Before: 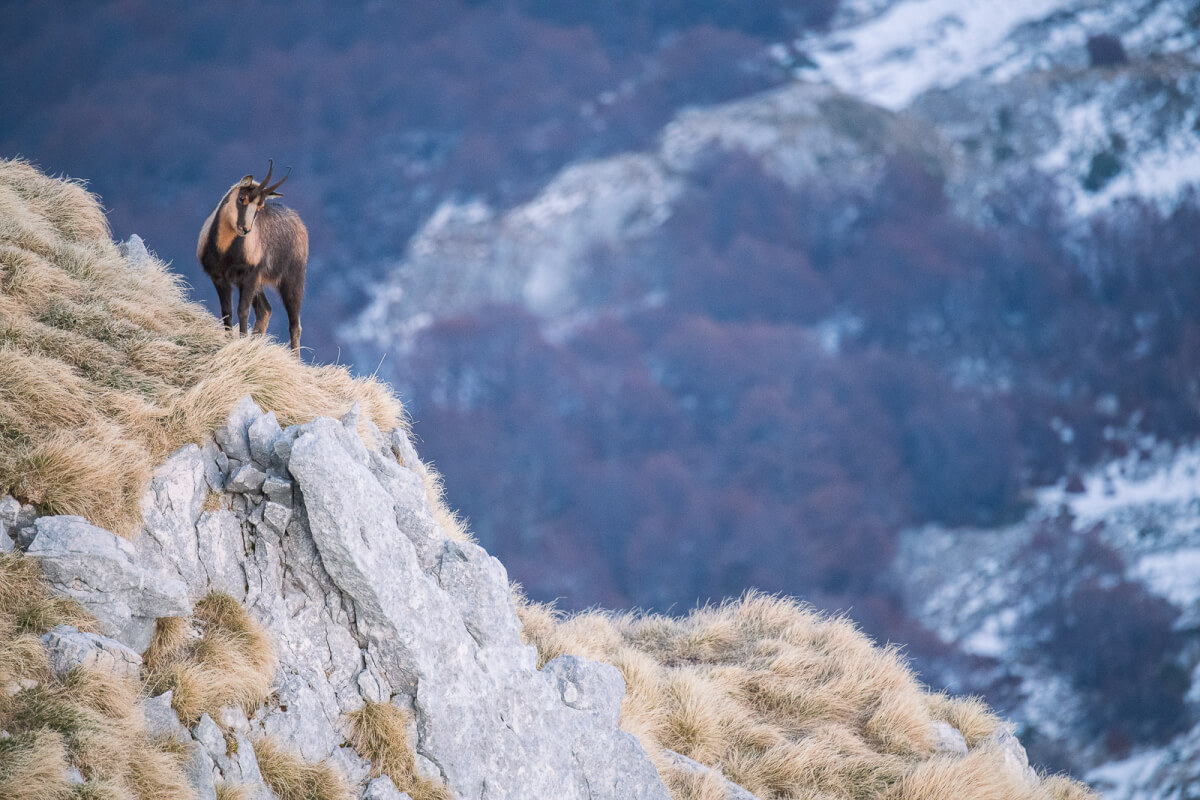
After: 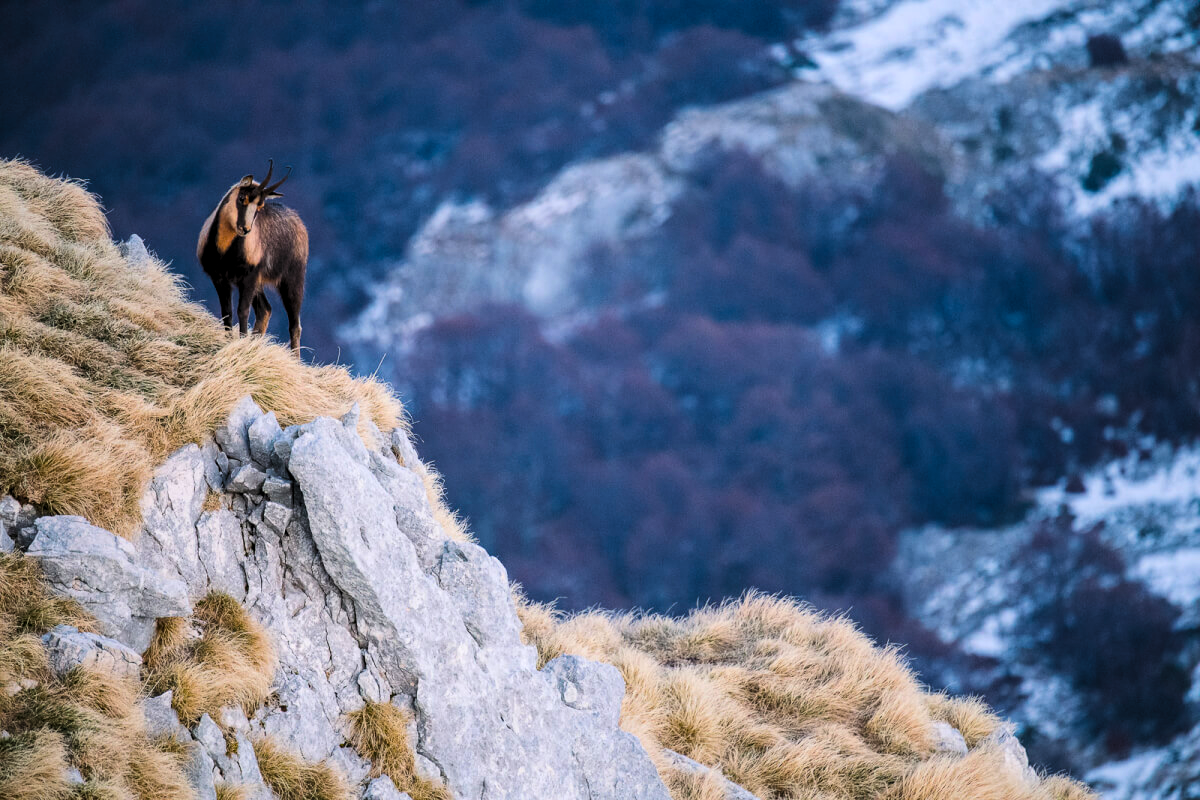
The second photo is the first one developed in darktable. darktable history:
color balance rgb: linear chroma grading › global chroma 15%, perceptual saturation grading › global saturation 30%
contrast brightness saturation: contrast 0.15, brightness -0.01, saturation 0.1
levels: levels [0.116, 0.574, 1]
